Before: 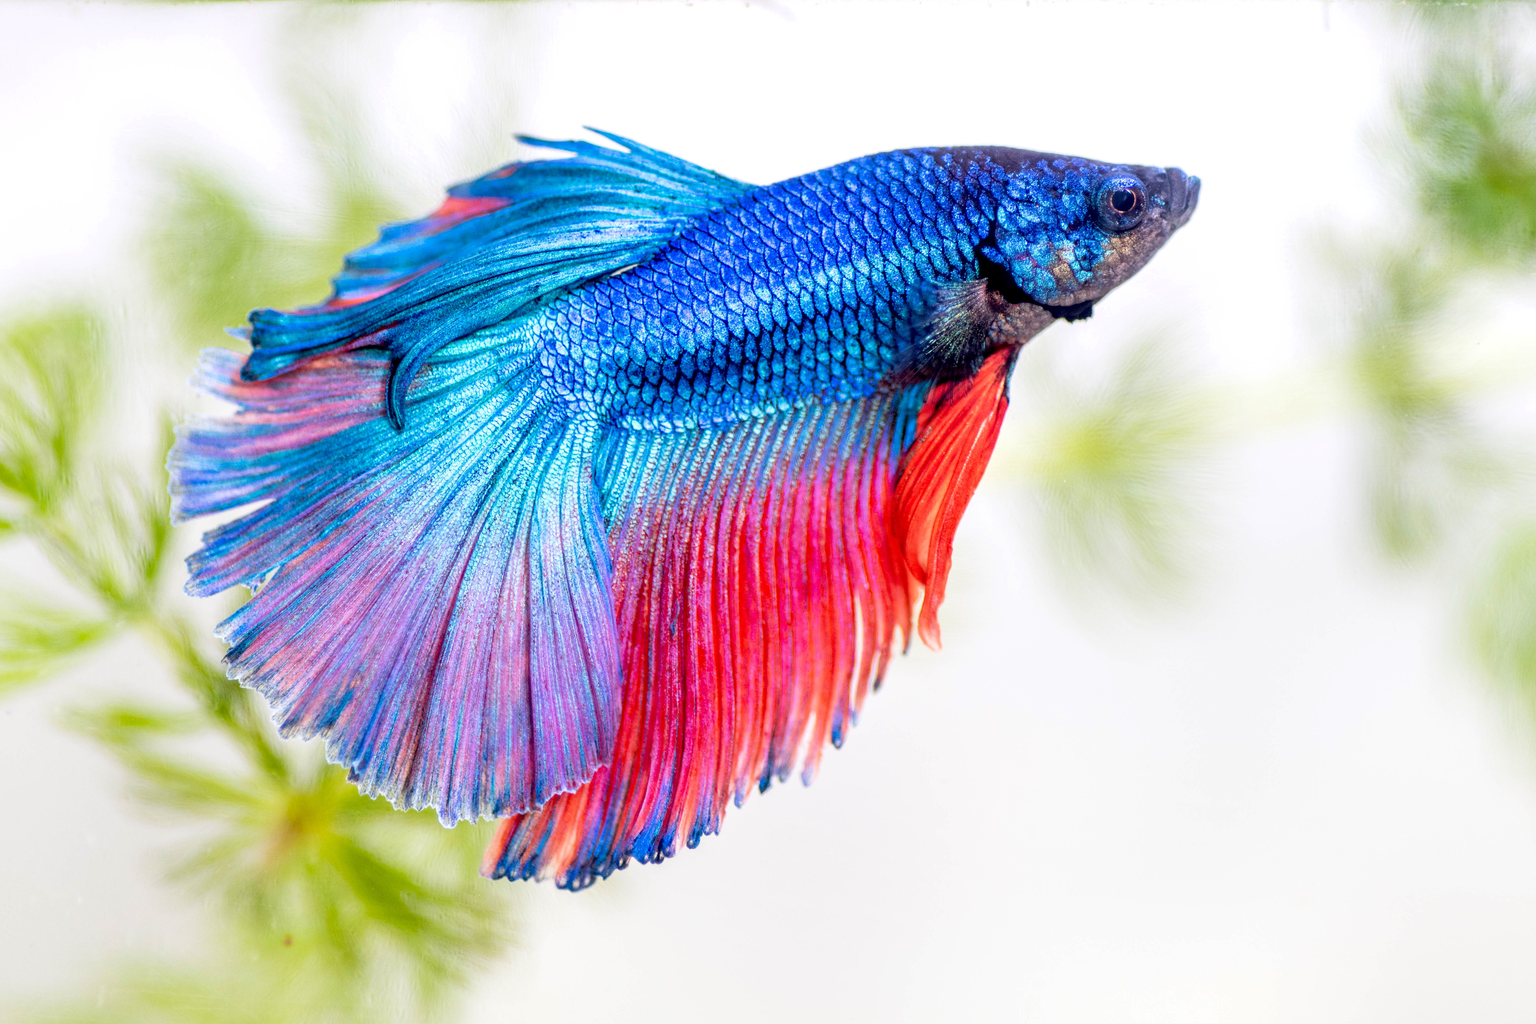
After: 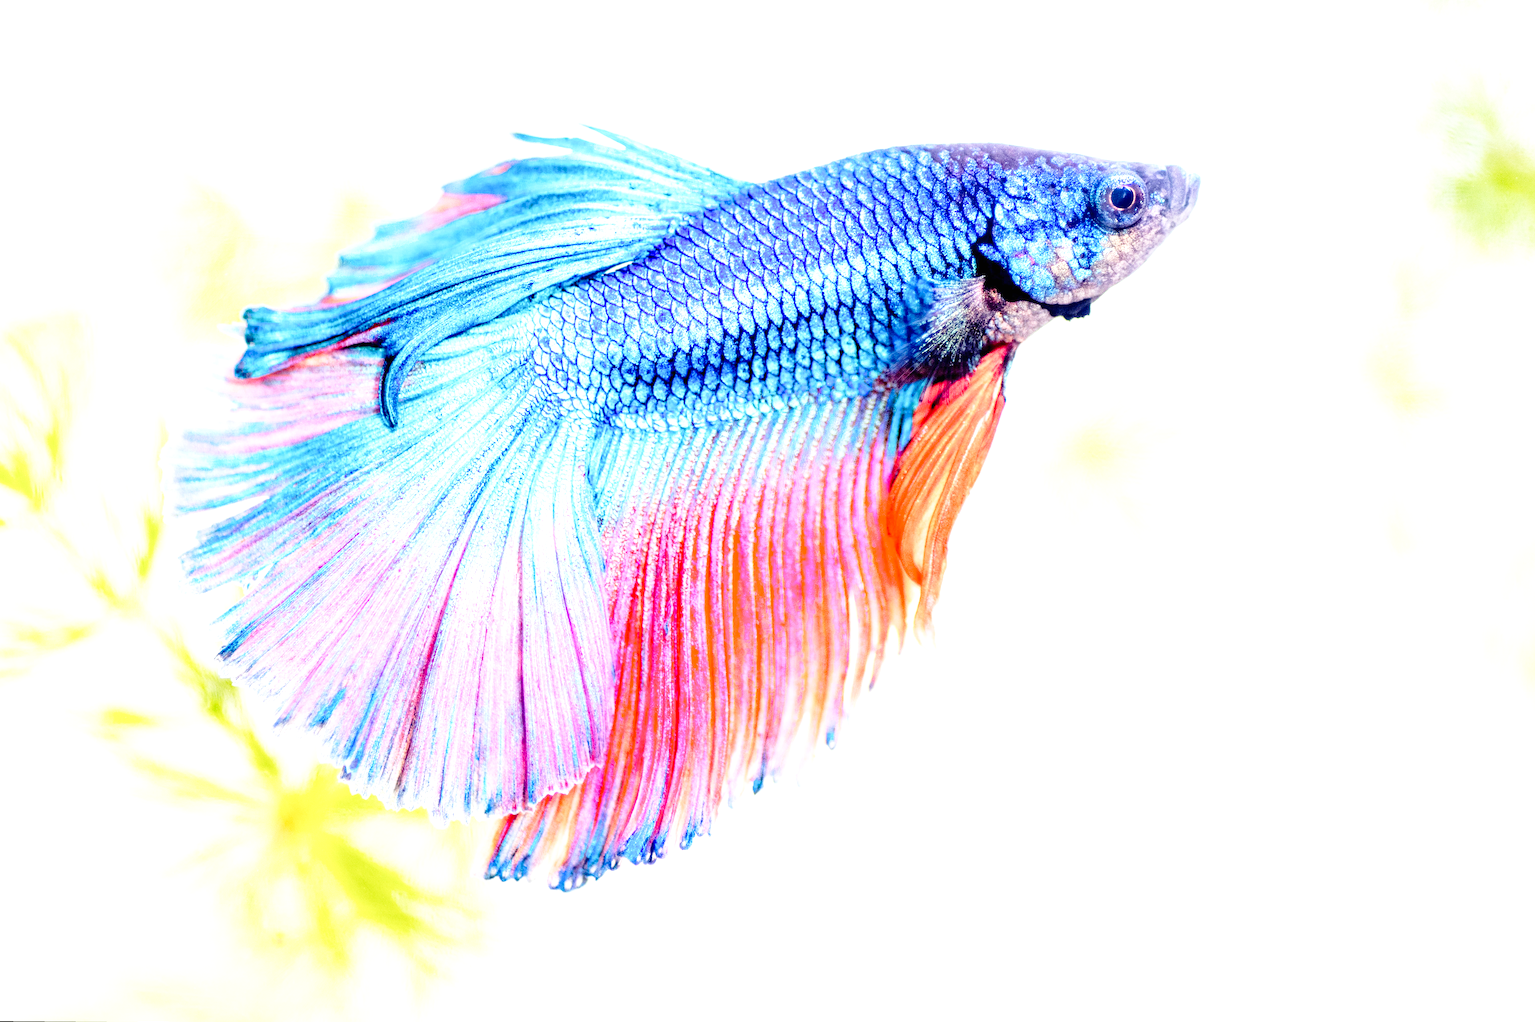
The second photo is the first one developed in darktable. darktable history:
rotate and perspective: rotation 0.192°, lens shift (horizontal) -0.015, crop left 0.005, crop right 0.996, crop top 0.006, crop bottom 0.99
base curve: curves: ch0 [(0, 0) (0.028, 0.03) (0.121, 0.232) (0.46, 0.748) (0.859, 0.968) (1, 1)], preserve colors none
exposure: black level correction 0, exposure 1.2 EV, compensate highlight preservation false
